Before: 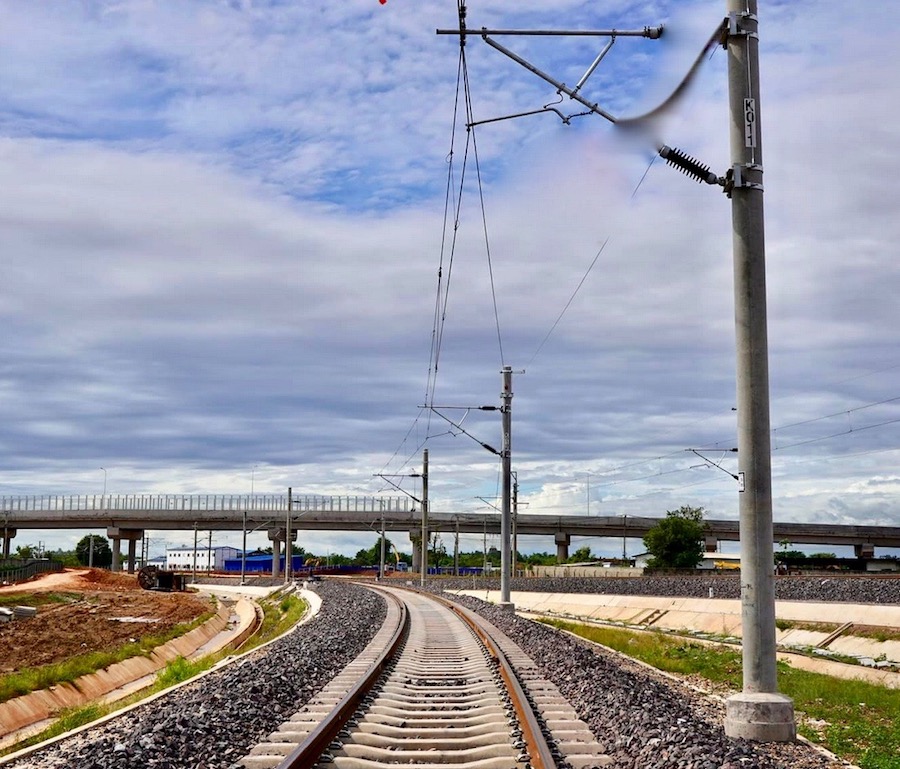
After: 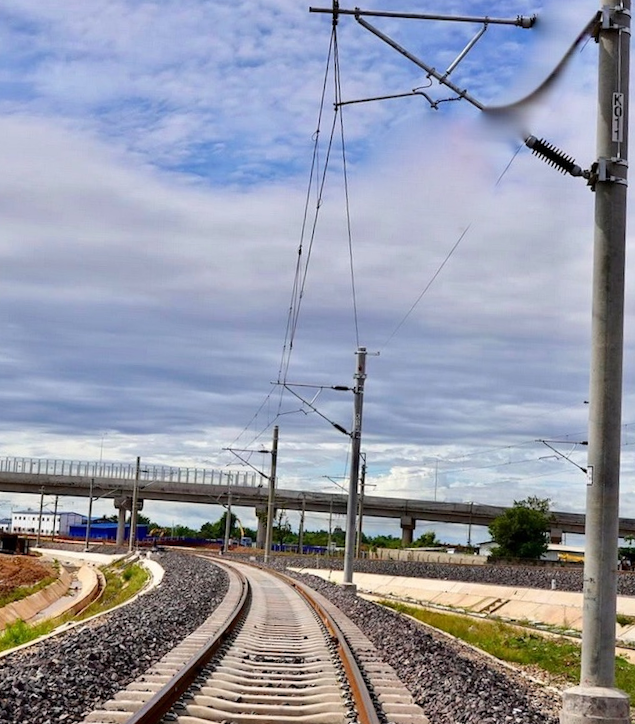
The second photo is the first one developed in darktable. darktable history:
crop and rotate: angle -3.08°, left 14.215%, top 0.033%, right 10.866%, bottom 0.017%
